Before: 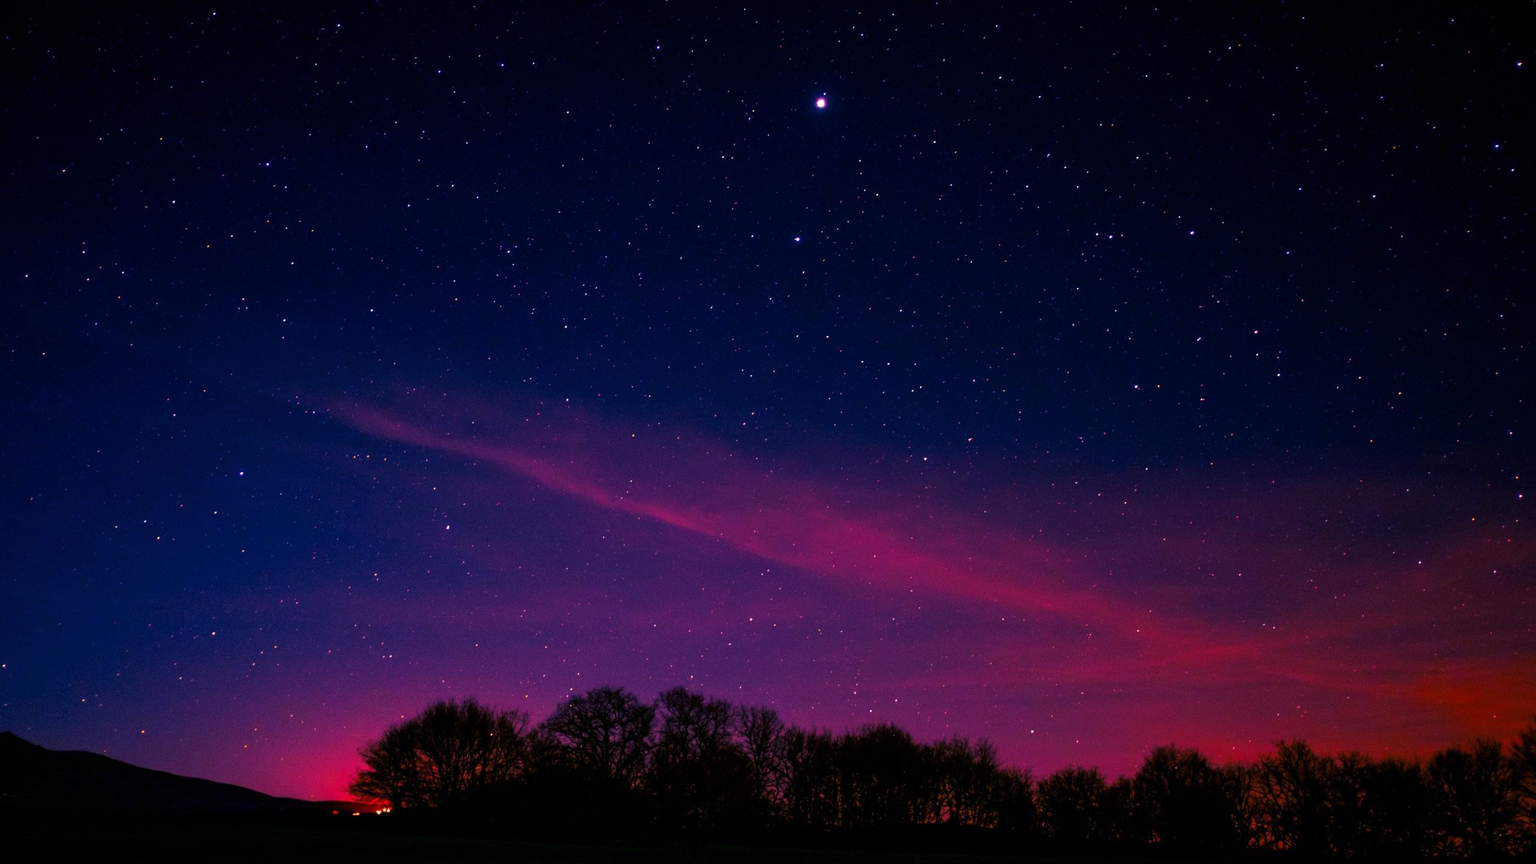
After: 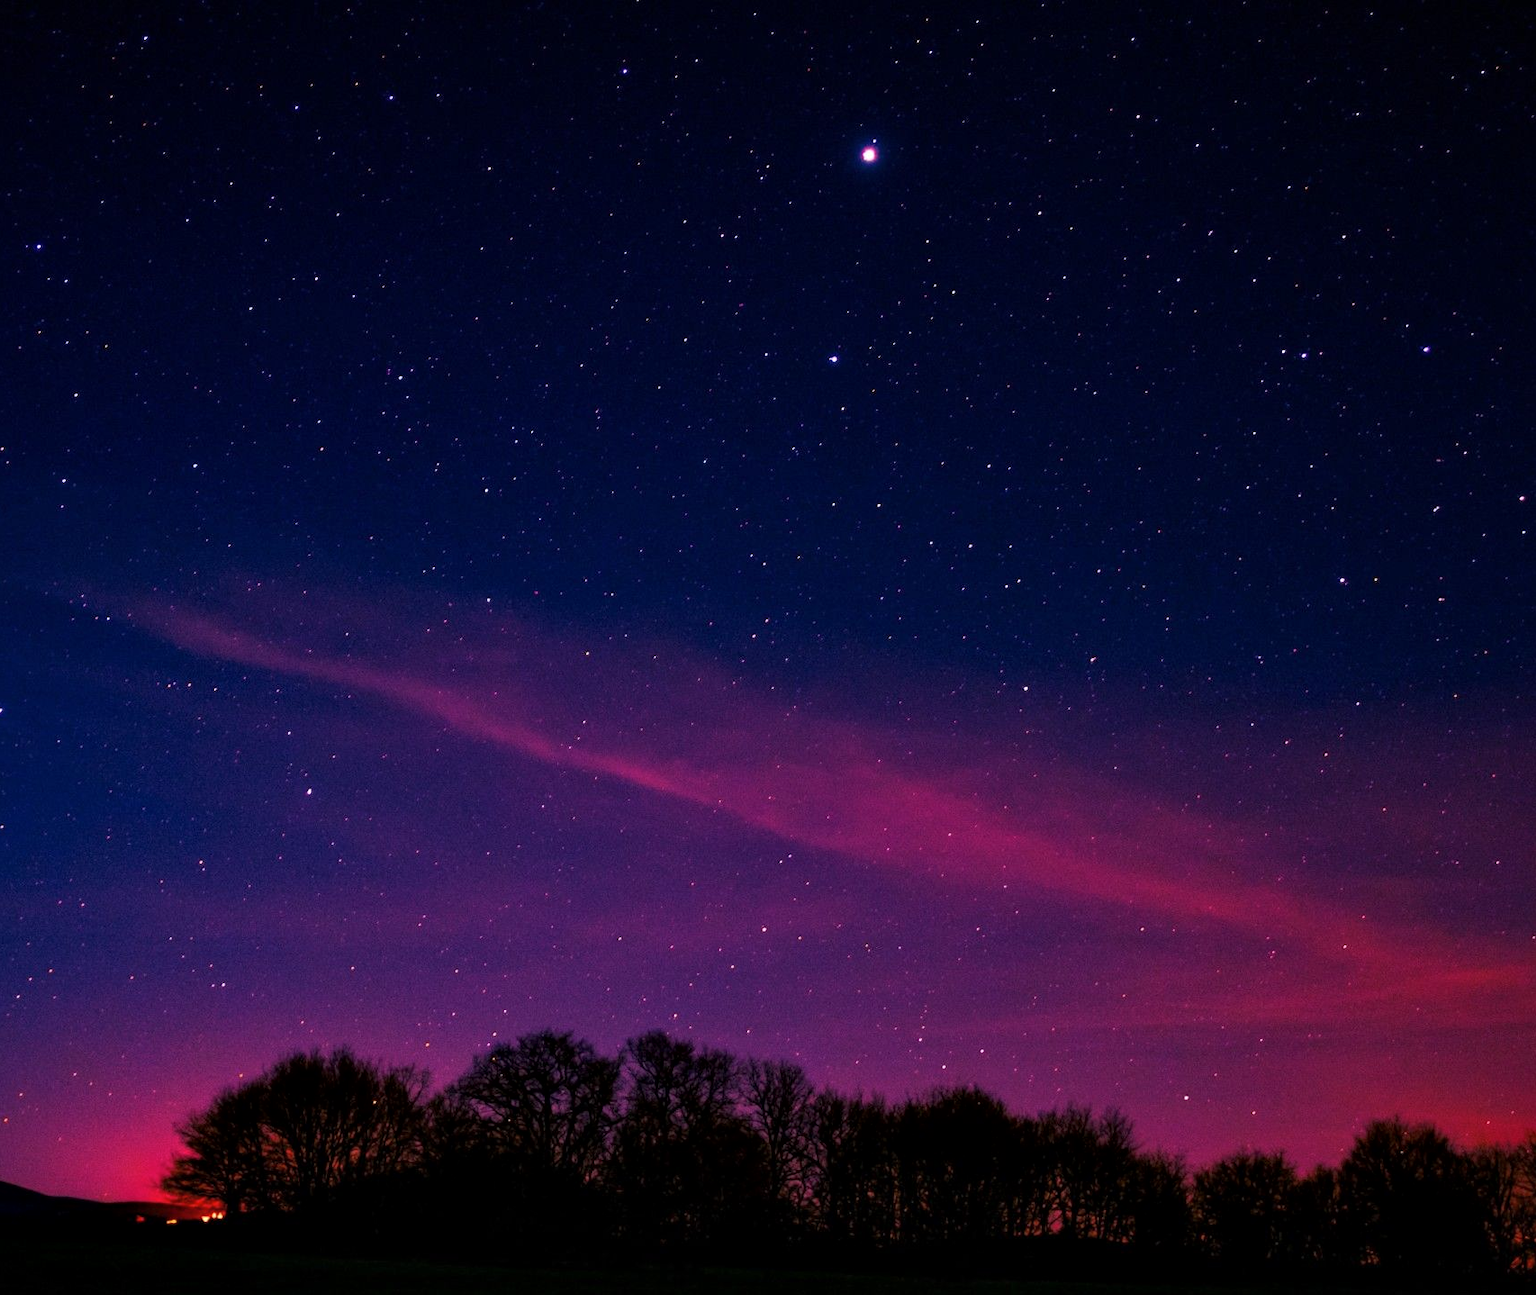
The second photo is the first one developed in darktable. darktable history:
crop and rotate: left 15.754%, right 17.579%
local contrast: mode bilateral grid, contrast 20, coarseness 50, detail 120%, midtone range 0.2
